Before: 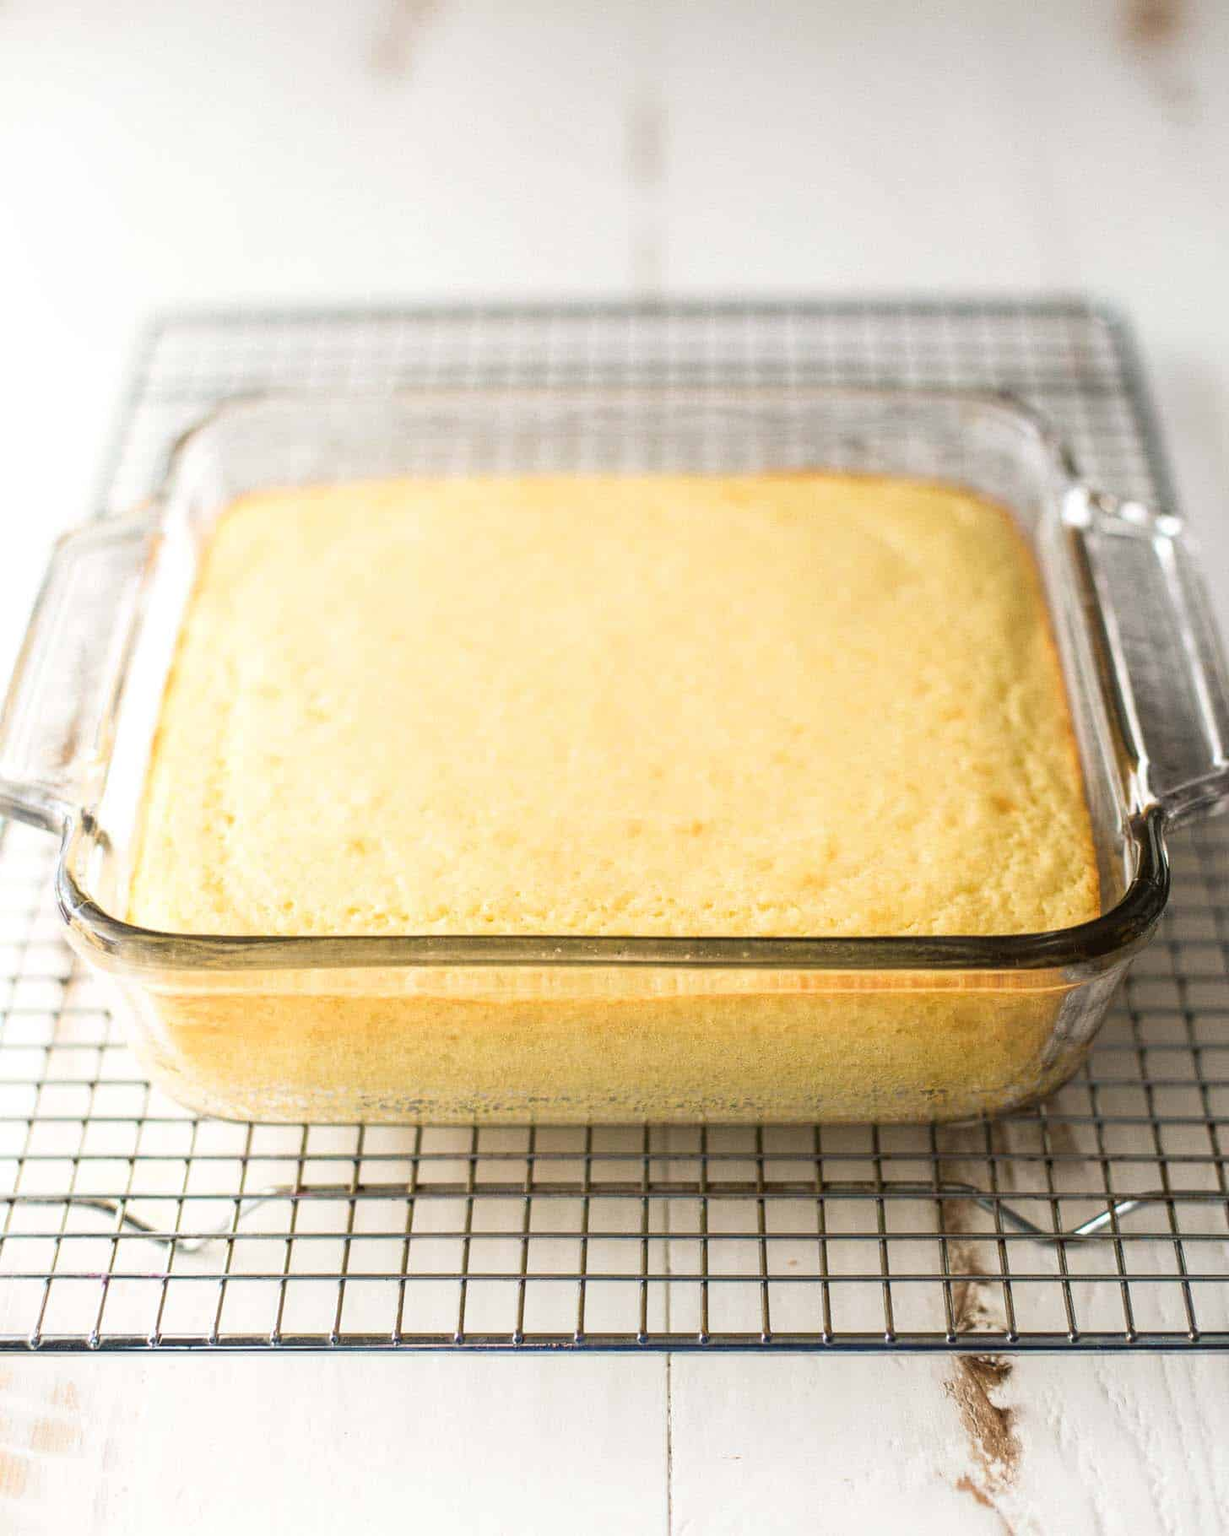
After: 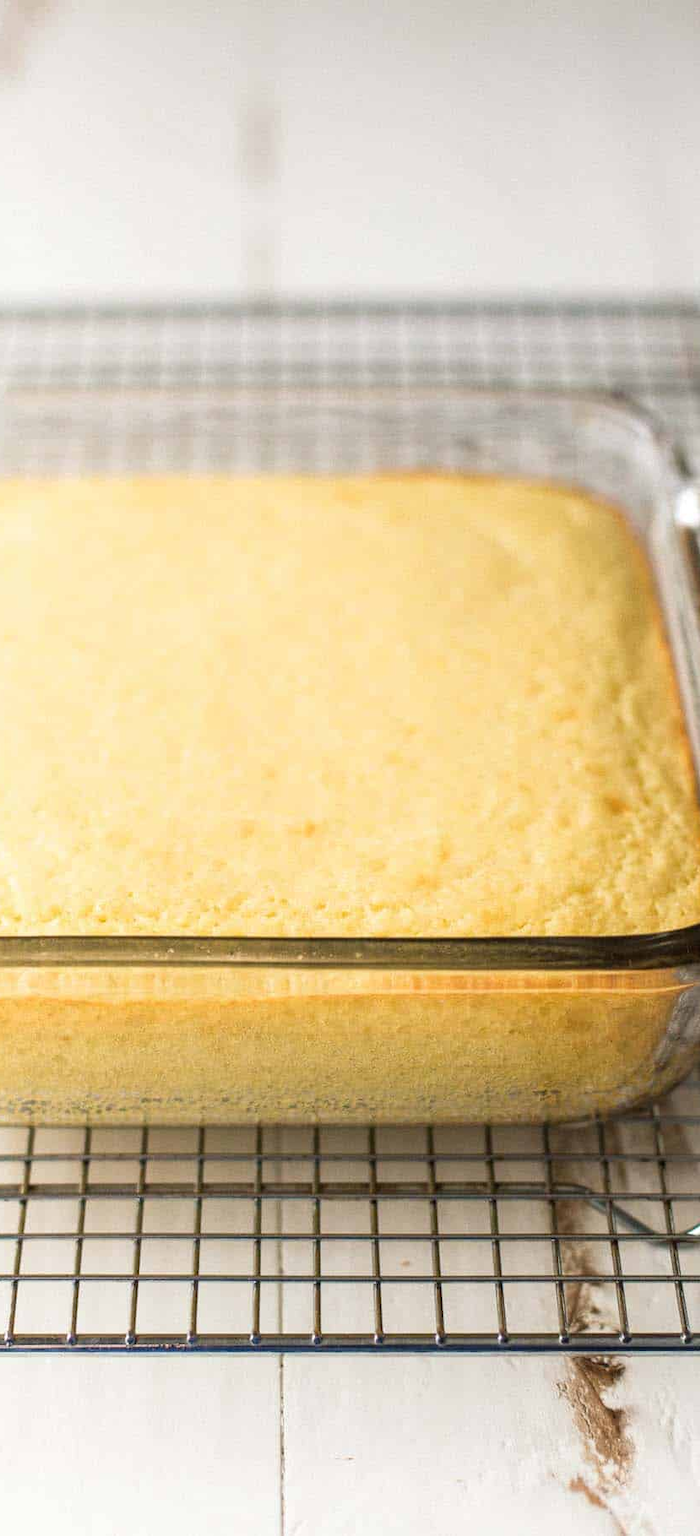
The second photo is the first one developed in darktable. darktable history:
crop: left 31.576%, top 0.007%, right 11.454%
